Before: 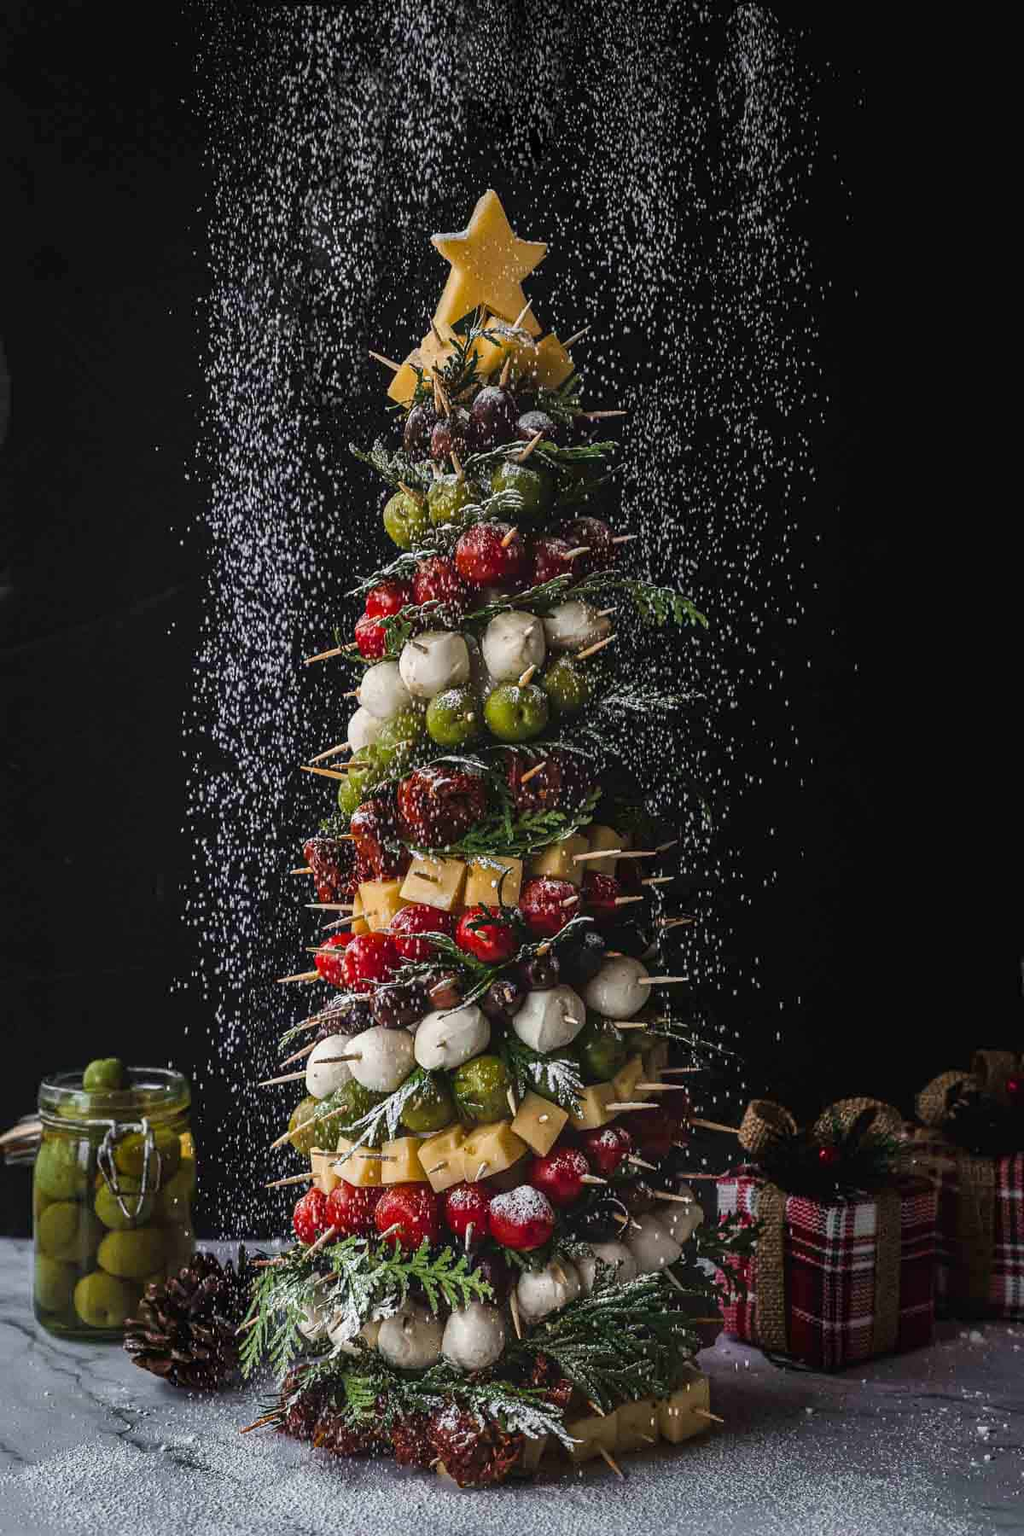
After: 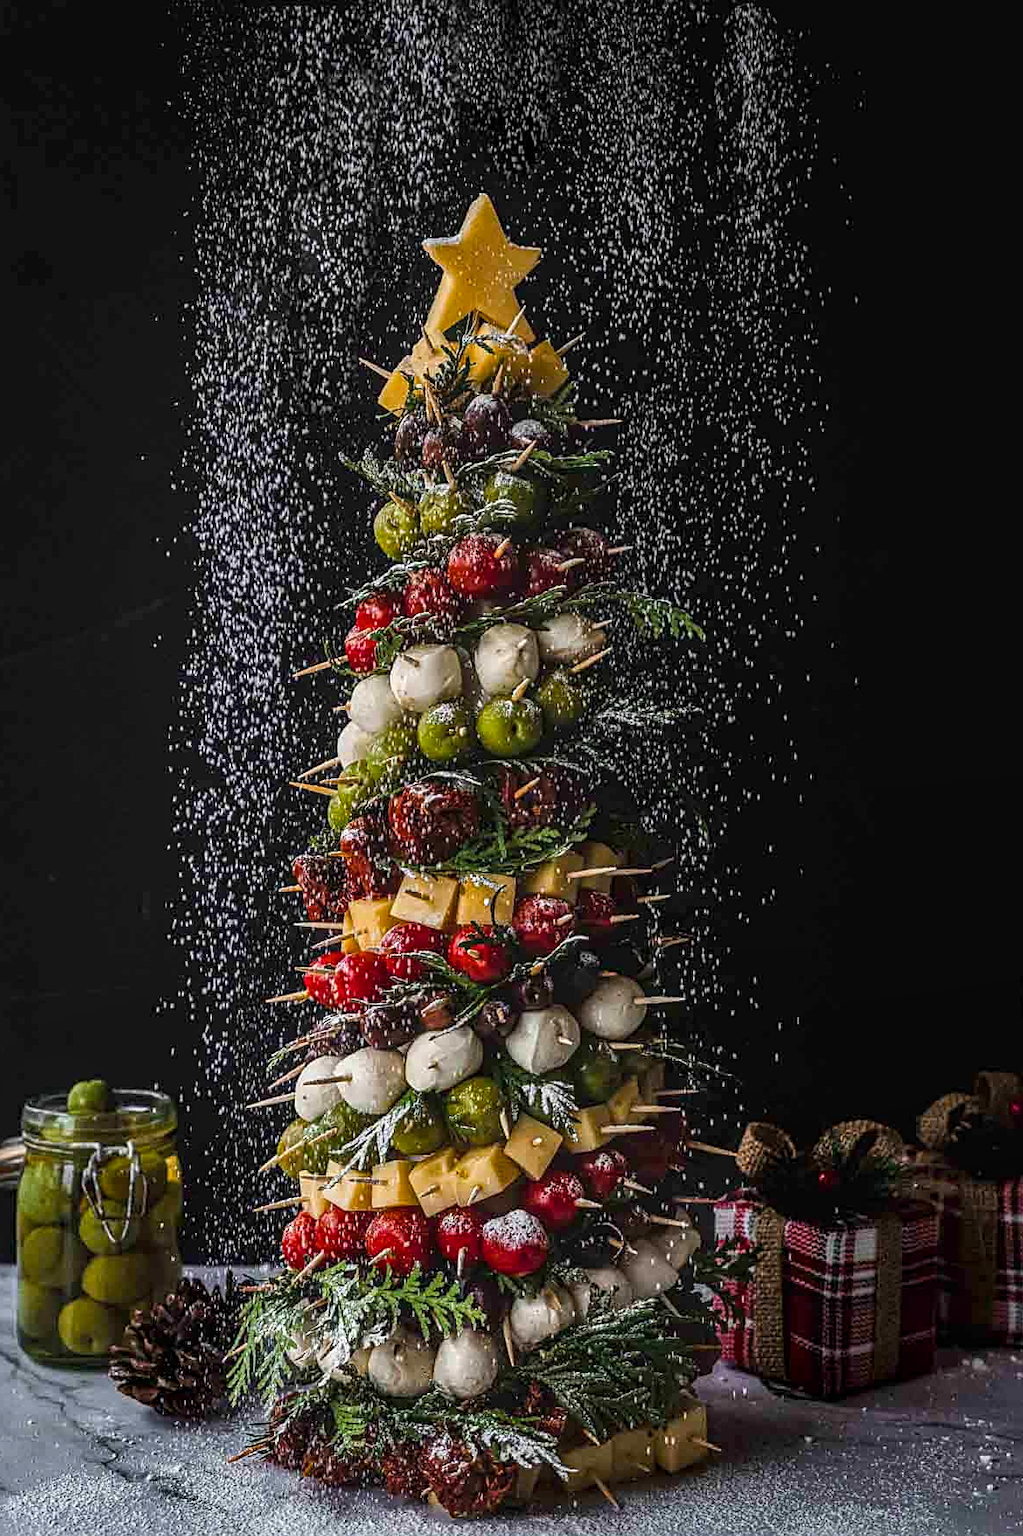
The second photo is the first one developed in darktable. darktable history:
color balance rgb: perceptual saturation grading › global saturation 8.421%, perceptual saturation grading › shadows 3.051%, global vibrance 20%
local contrast: on, module defaults
crop: left 1.732%, right 0.276%, bottom 1.97%
sharpen: radius 2.495, amount 0.32
